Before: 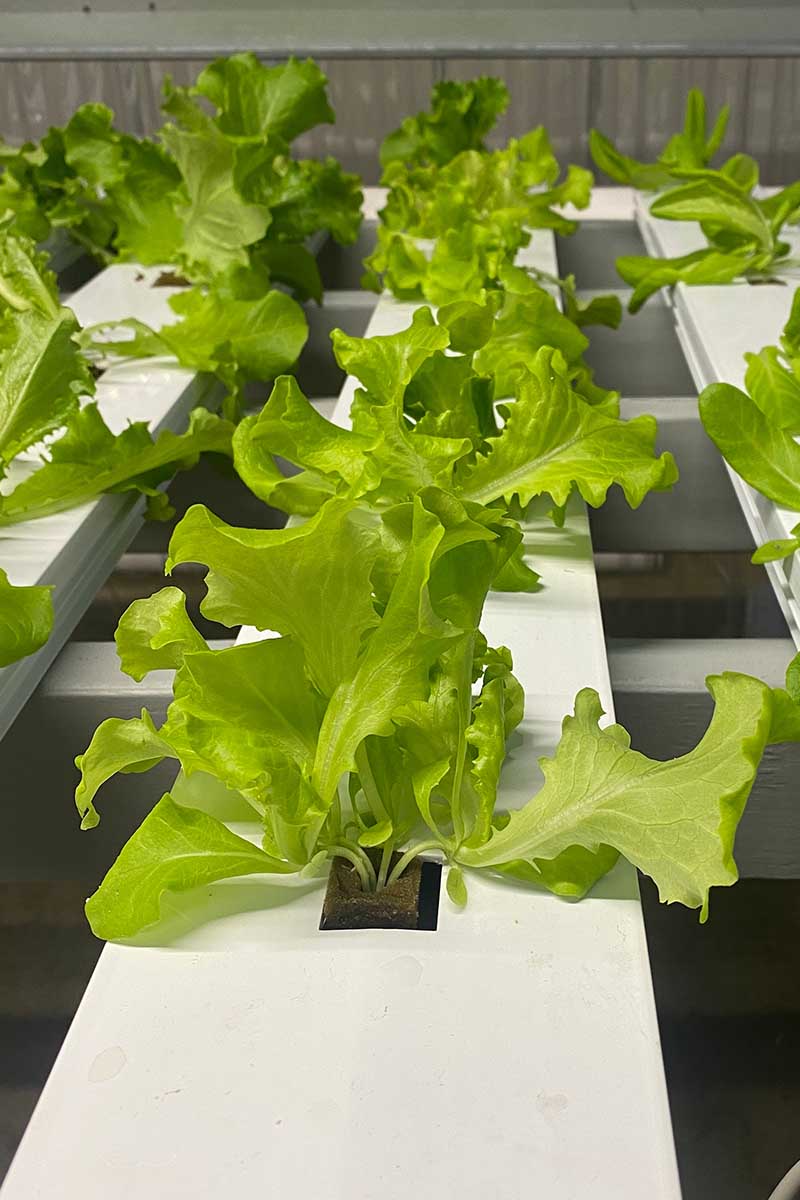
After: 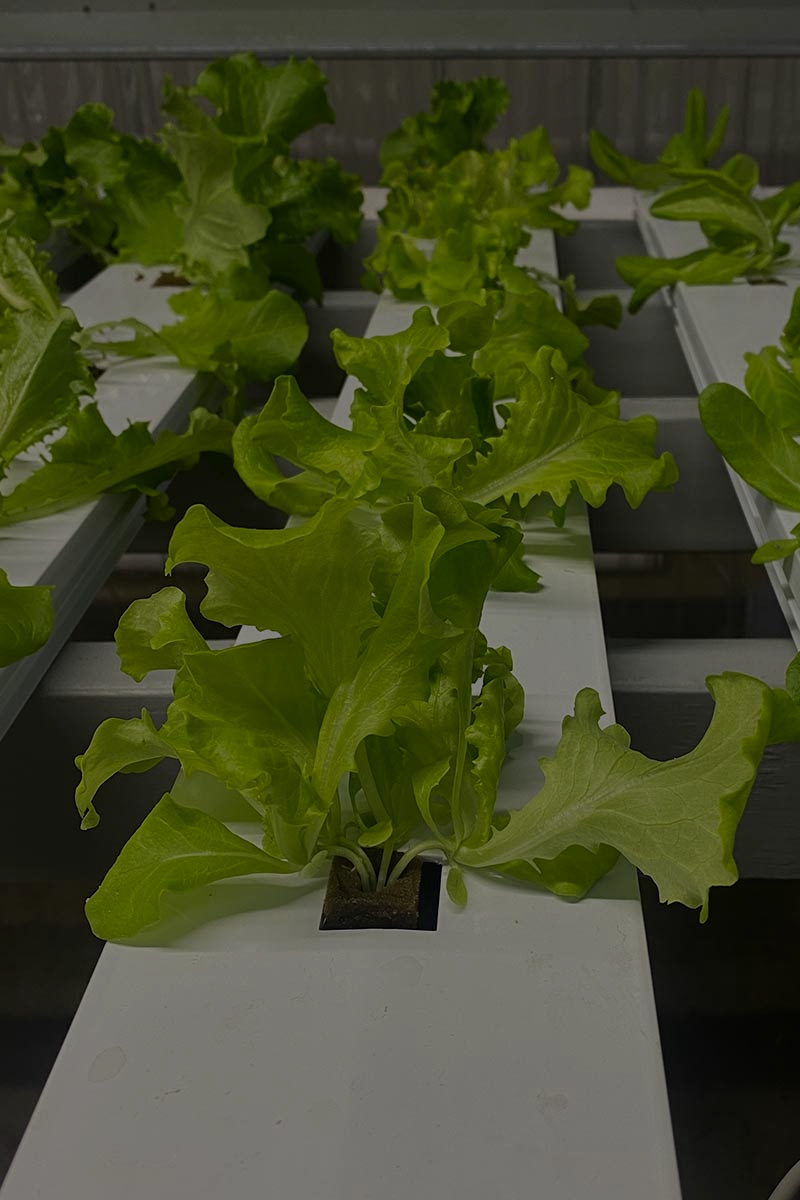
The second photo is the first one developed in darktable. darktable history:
exposure: exposure -2.056 EV, compensate exposure bias true, compensate highlight preservation false
